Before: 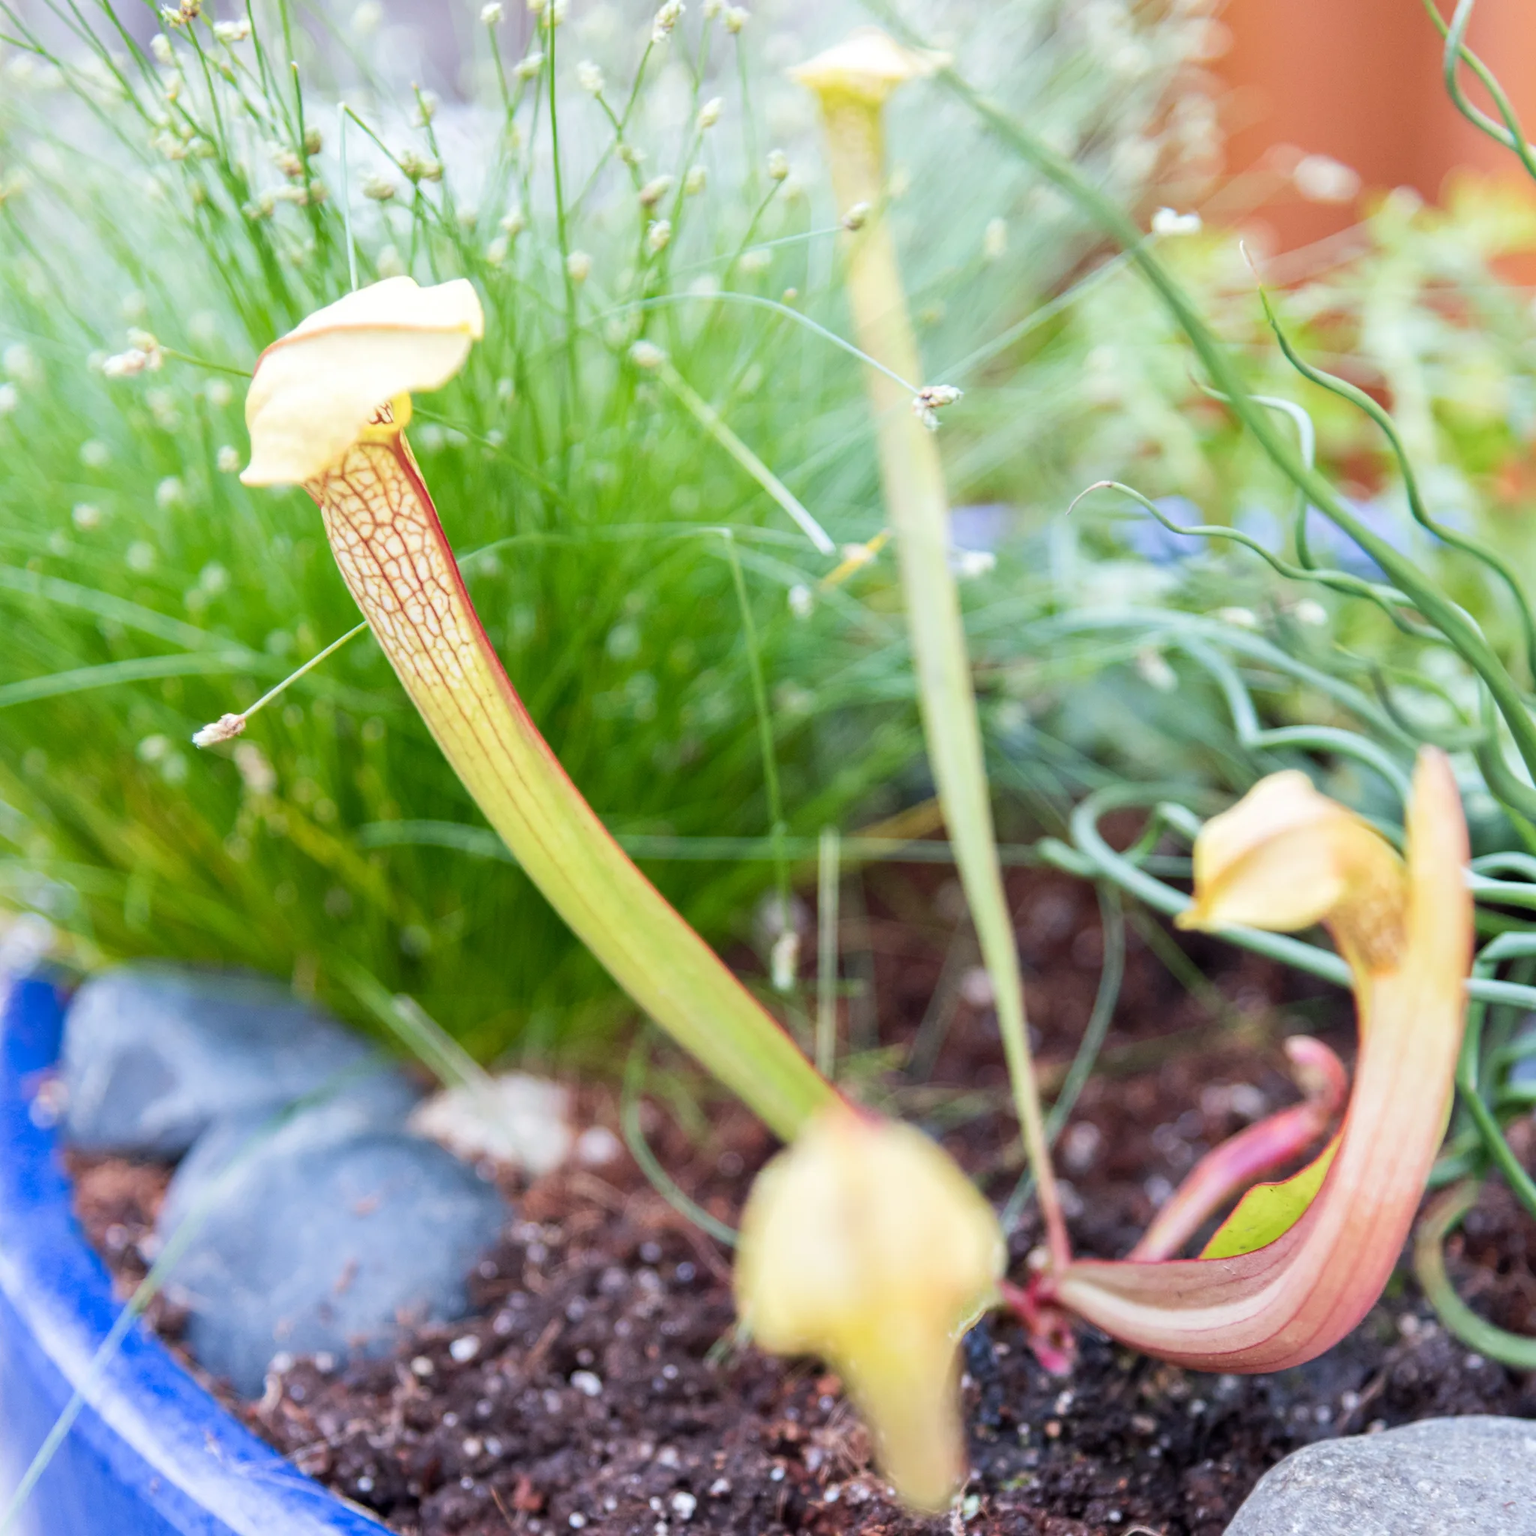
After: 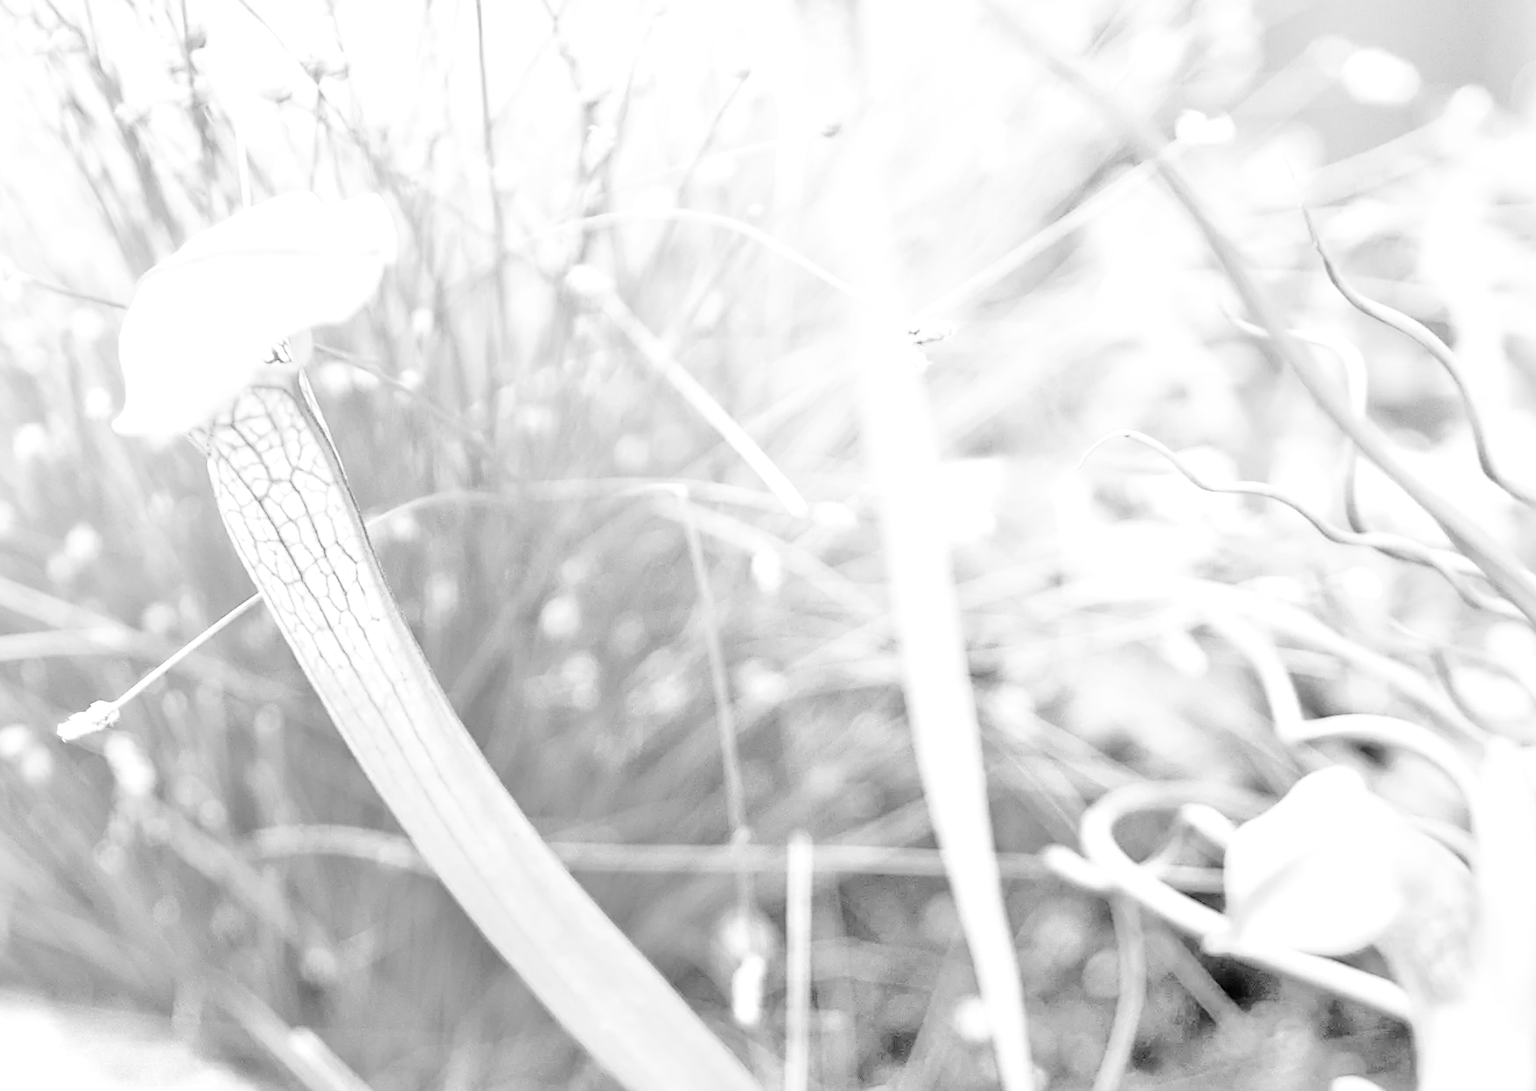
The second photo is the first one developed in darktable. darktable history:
exposure: exposure 0.607 EV, compensate highlight preservation false
local contrast: mode bilateral grid, contrast 19, coarseness 50, detail 120%, midtone range 0.2
crop and rotate: left 9.346%, top 7.33%, right 4.911%, bottom 31.707%
color zones: curves: ch0 [(0, 0.613) (0.01, 0.613) (0.245, 0.448) (0.498, 0.529) (0.642, 0.665) (0.879, 0.777) (0.99, 0.613)]; ch1 [(0, 0) (0.143, 0) (0.286, 0) (0.429, 0) (0.571, 0) (0.714, 0) (0.857, 0)]
base curve: curves: ch0 [(0, 0) (0.028, 0.03) (0.121, 0.232) (0.46, 0.748) (0.859, 0.968) (1, 1)], preserve colors none
sharpen: amount 0.542
tone equalizer: -7 EV 0.151 EV, -6 EV 0.611 EV, -5 EV 1.17 EV, -4 EV 1.31 EV, -3 EV 1.16 EV, -2 EV 0.6 EV, -1 EV 0.164 EV
tone curve: curves: ch0 [(0, 0) (0.004, 0.001) (0.133, 0.112) (0.325, 0.362) (0.832, 0.893) (1, 1)], preserve colors none
